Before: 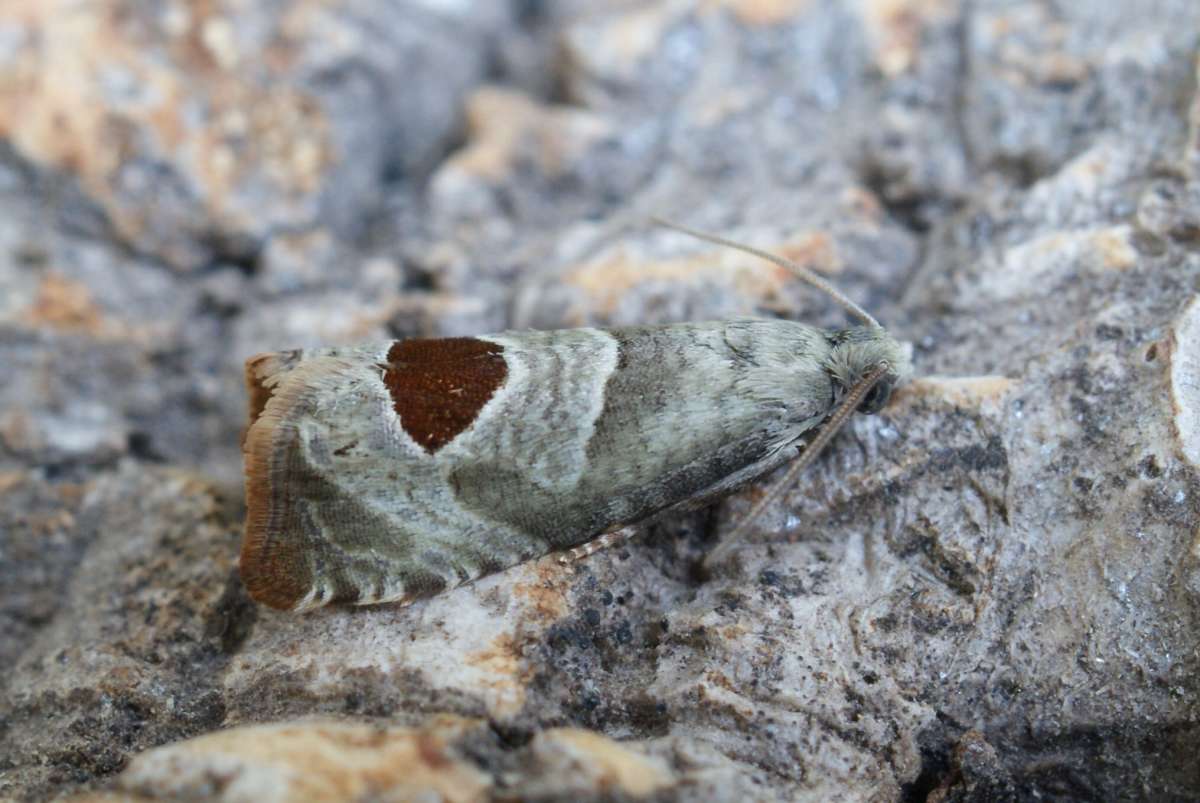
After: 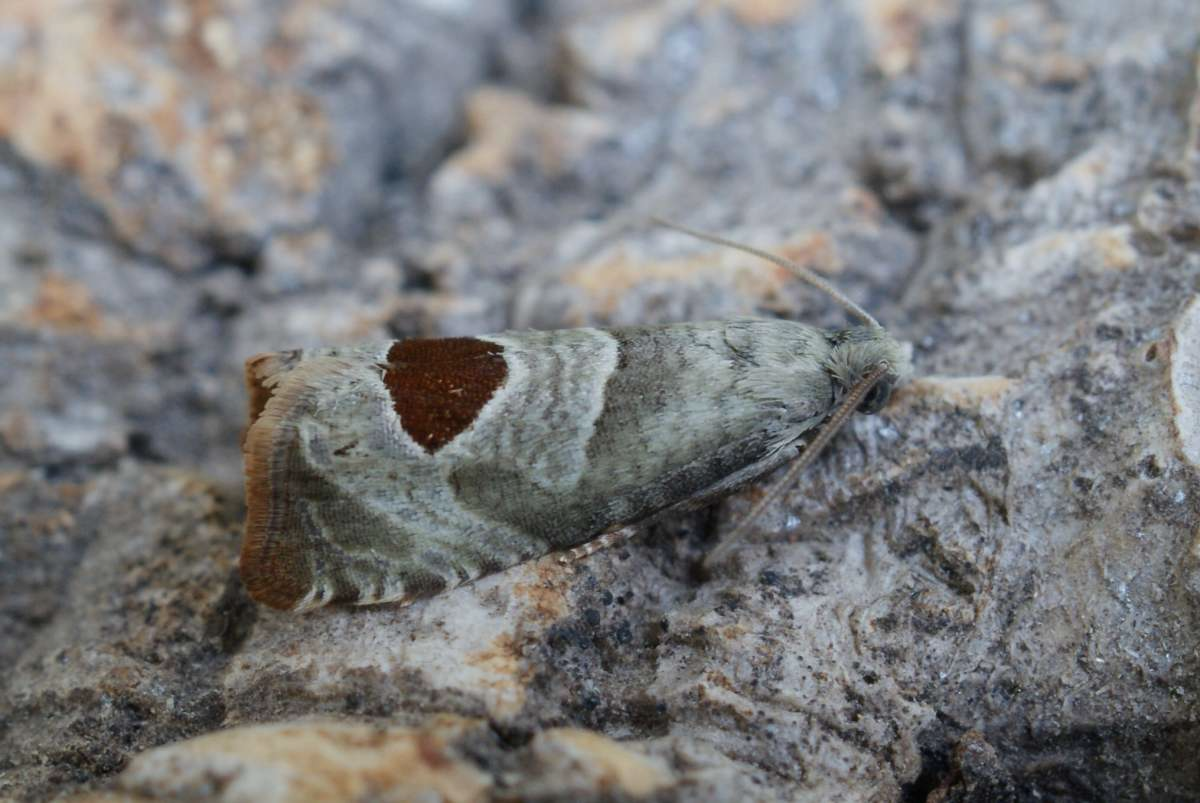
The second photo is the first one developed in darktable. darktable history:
exposure: exposure -0.379 EV, compensate exposure bias true, compensate highlight preservation false
